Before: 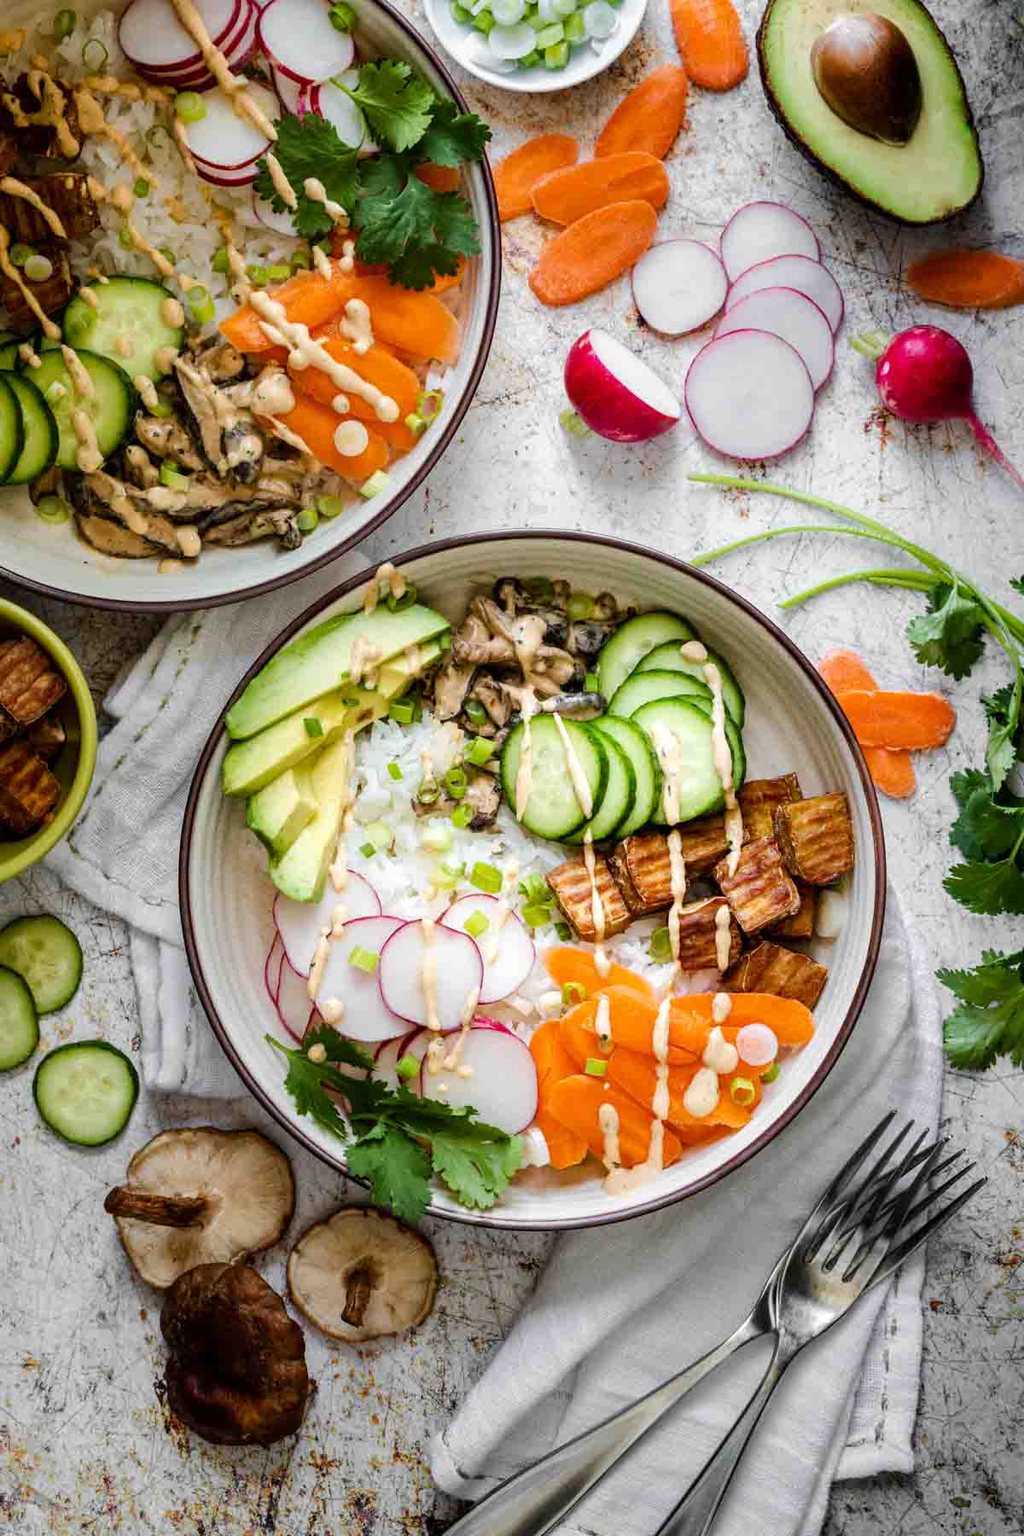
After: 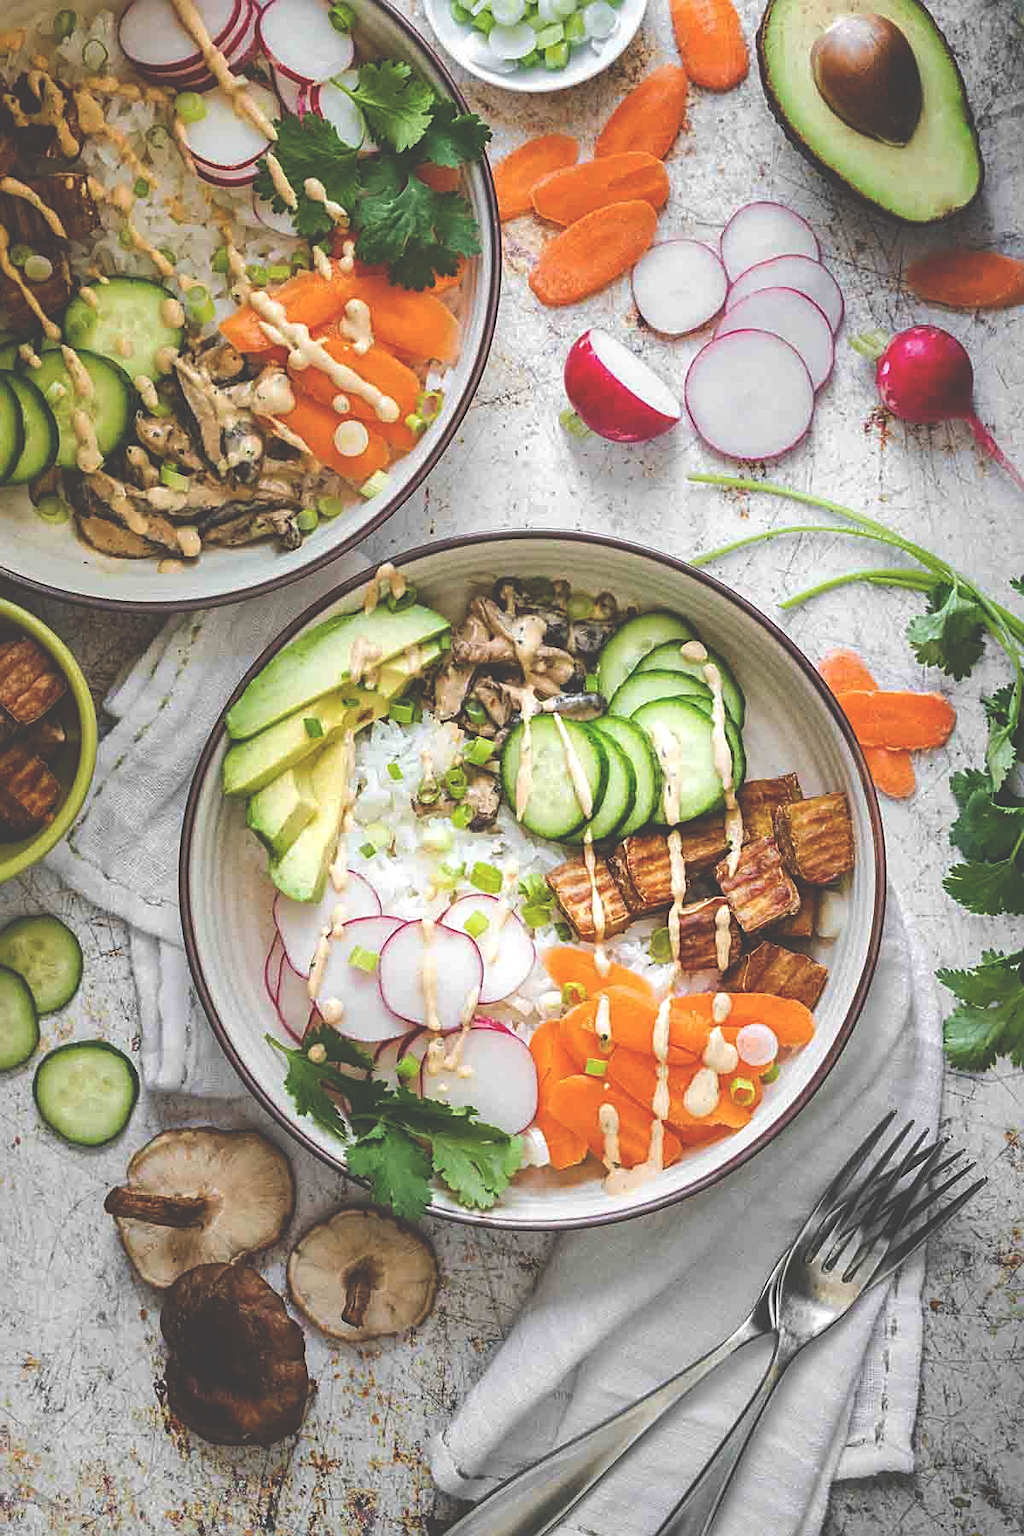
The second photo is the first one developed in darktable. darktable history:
sharpen: on, module defaults
shadows and highlights: shadows 25.21, highlights -26.46
exposure: black level correction -0.042, exposure 0.065 EV, compensate highlight preservation false
